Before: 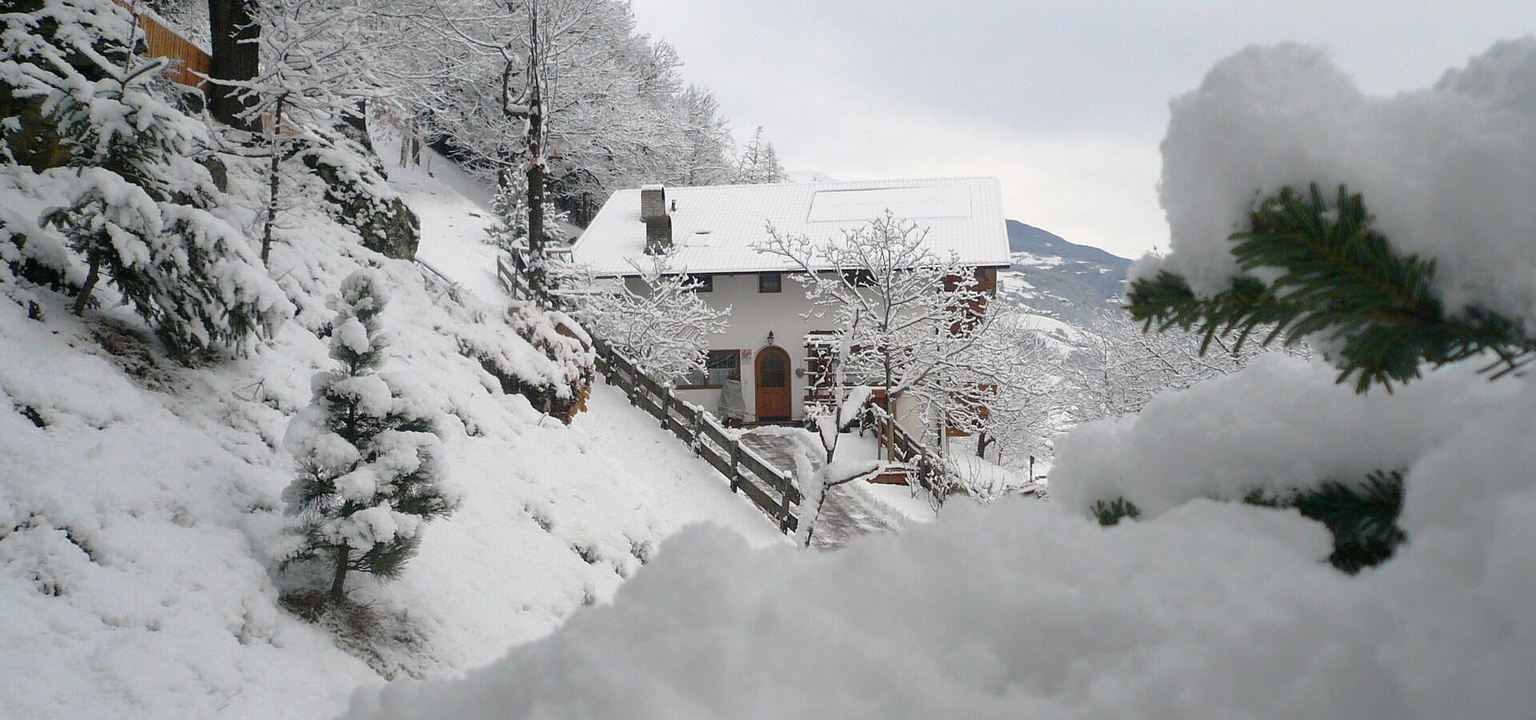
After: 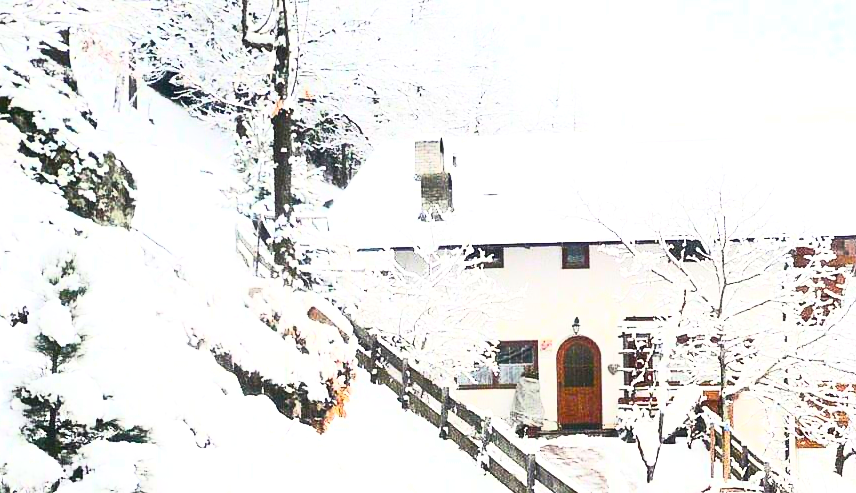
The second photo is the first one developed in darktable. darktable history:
tone equalizer: edges refinement/feathering 500, mask exposure compensation -1.57 EV, preserve details no
exposure: exposure 0.997 EV, compensate exposure bias true, compensate highlight preservation false
crop: left 20.166%, top 10.859%, right 35.236%, bottom 34.362%
contrast brightness saturation: contrast 0.817, brightness 0.603, saturation 0.584
